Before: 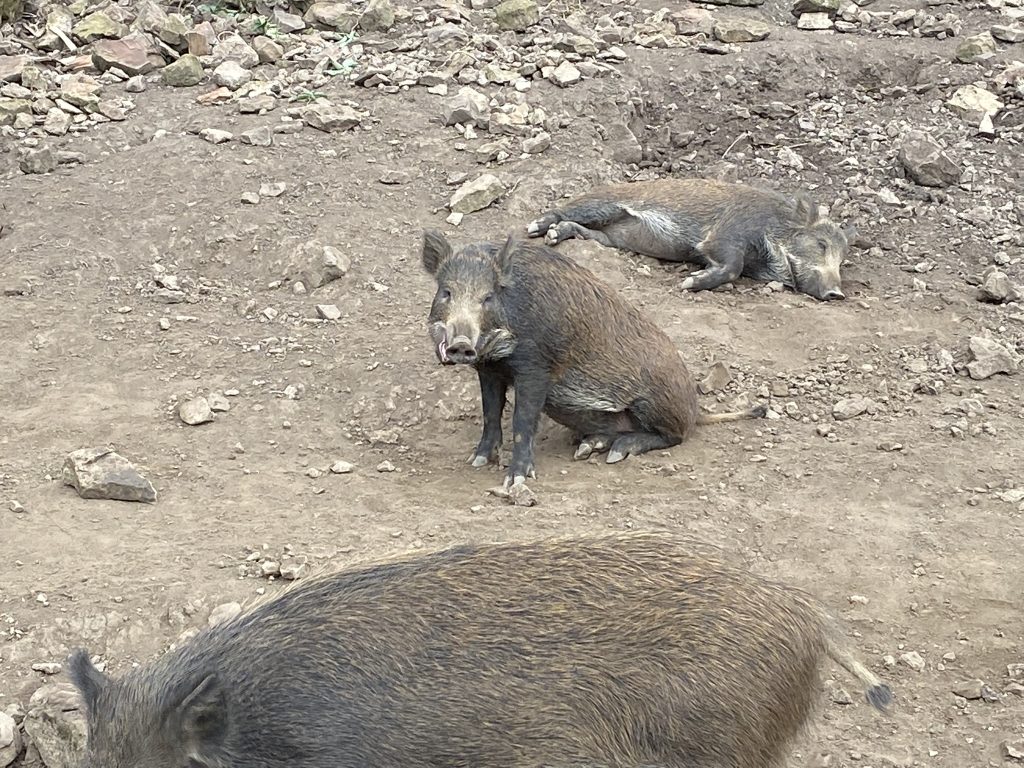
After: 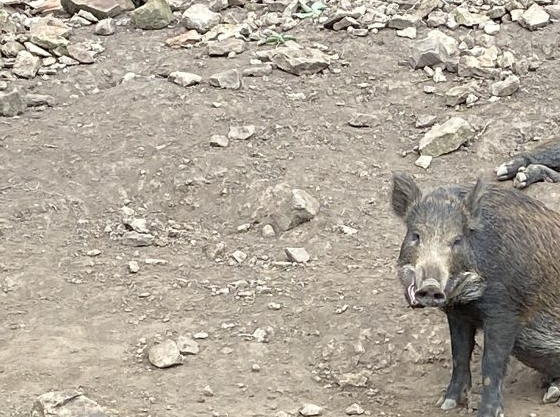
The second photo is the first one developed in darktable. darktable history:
crop and rotate: left 3.031%, top 7.526%, right 42.197%, bottom 38.094%
